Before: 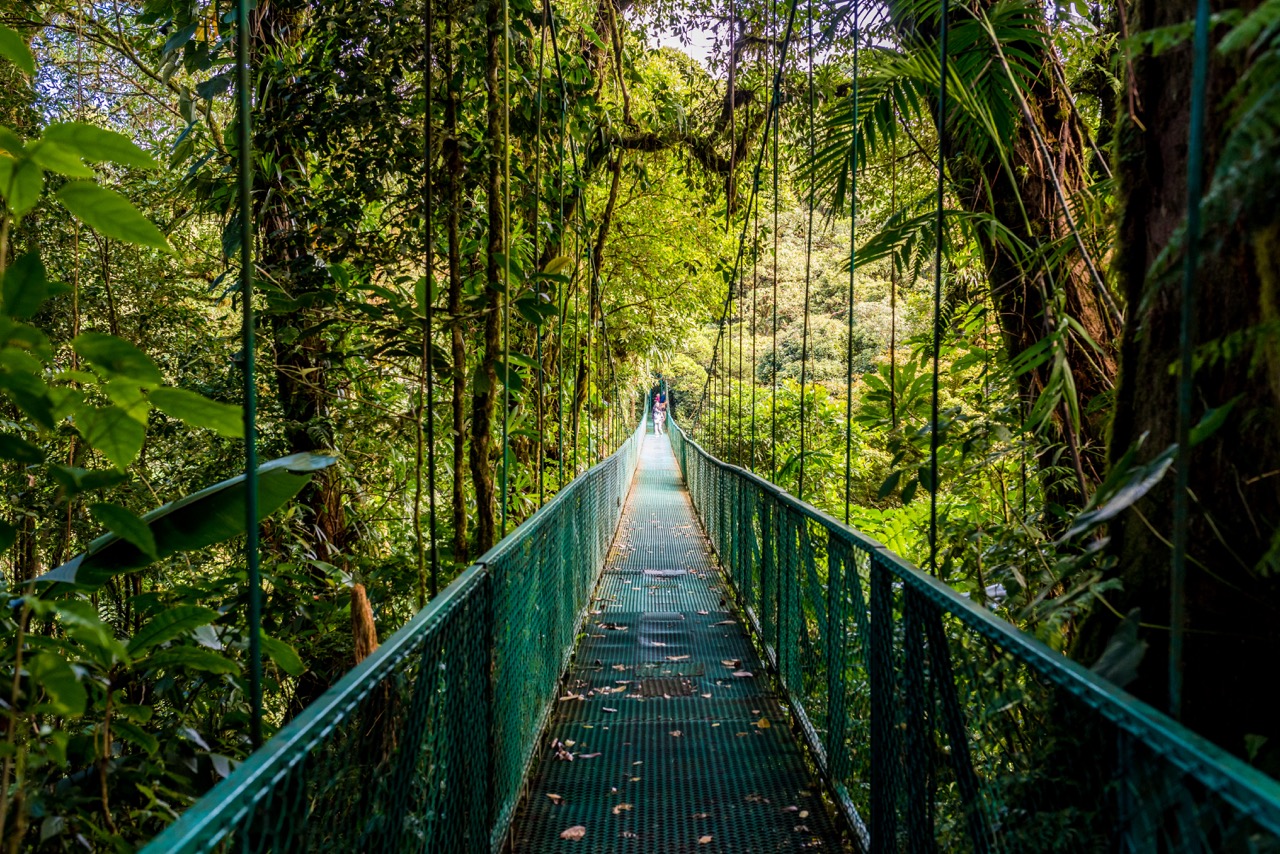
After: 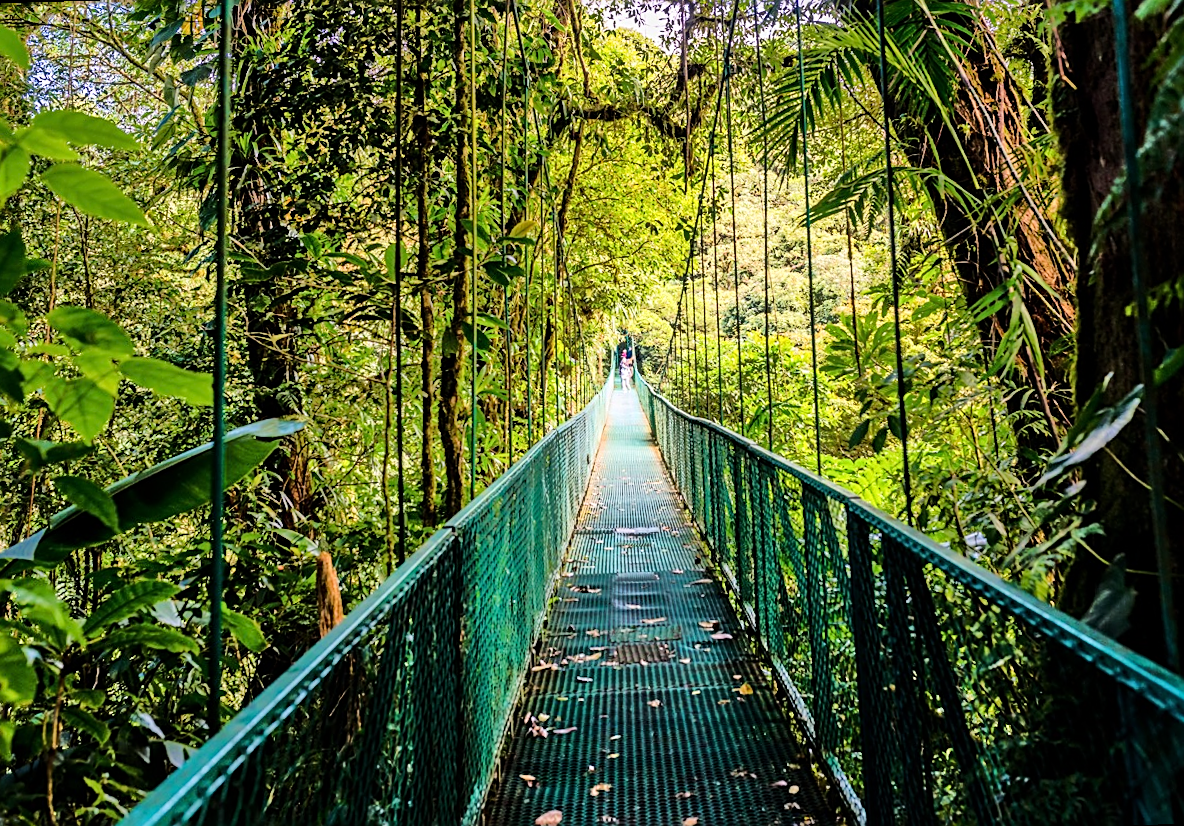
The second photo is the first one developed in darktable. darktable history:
rotate and perspective: rotation -1.68°, lens shift (vertical) -0.146, crop left 0.049, crop right 0.912, crop top 0.032, crop bottom 0.96
tone equalizer: -8 EV -0.528 EV, -7 EV -0.319 EV, -6 EV -0.083 EV, -5 EV 0.413 EV, -4 EV 0.985 EV, -3 EV 0.791 EV, -2 EV -0.01 EV, -1 EV 0.14 EV, +0 EV -0.012 EV, smoothing 1
sharpen: on, module defaults
rgb curve: curves: ch0 [(0, 0) (0.284, 0.292) (0.505, 0.644) (1, 1)]; ch1 [(0, 0) (0.284, 0.292) (0.505, 0.644) (1, 1)]; ch2 [(0, 0) (0.284, 0.292) (0.505, 0.644) (1, 1)], compensate middle gray true
